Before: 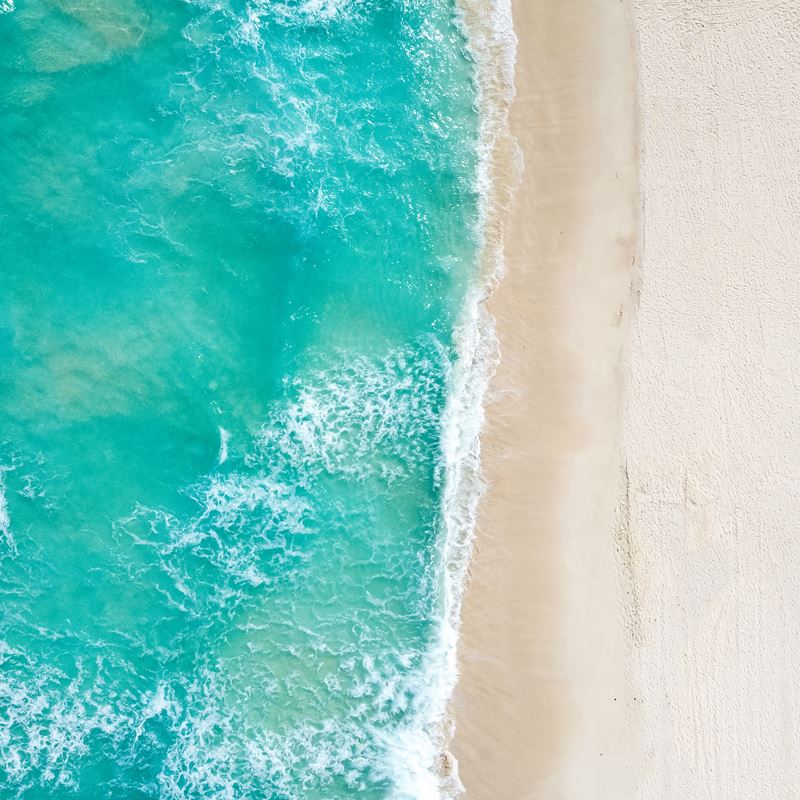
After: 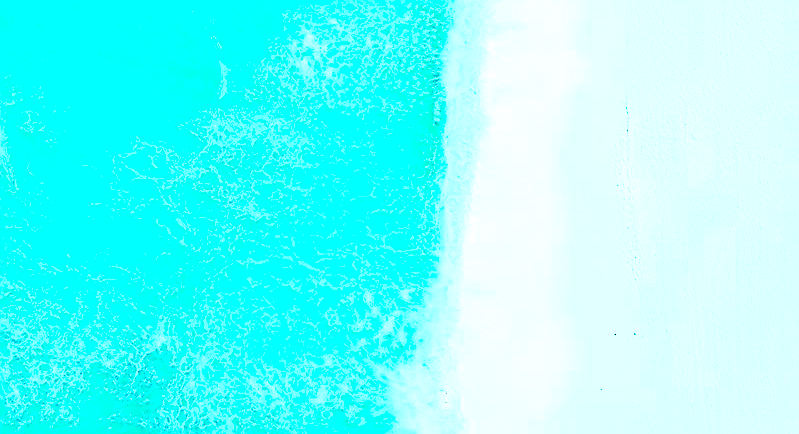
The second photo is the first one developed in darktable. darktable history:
crop and rotate: top 45.686%, right 0.093%
color zones: curves: ch1 [(0.235, 0.558) (0.75, 0.5)]; ch2 [(0.25, 0.462) (0.749, 0.457)]
sharpen: on, module defaults
tone curve: curves: ch0 [(0, 0) (0.105, 0.044) (0.195, 0.128) (0.283, 0.283) (0.384, 0.404) (0.485, 0.531) (0.638, 0.681) (0.795, 0.879) (1, 0.977)]; ch1 [(0, 0) (0.161, 0.092) (0.35, 0.33) (0.379, 0.401) (0.456, 0.469) (0.498, 0.503) (0.531, 0.537) (0.596, 0.621) (0.635, 0.671) (1, 1)]; ch2 [(0, 0) (0.371, 0.362) (0.437, 0.437) (0.483, 0.484) (0.53, 0.515) (0.56, 0.58) (0.622, 0.606) (1, 1)], preserve colors none
exposure: black level correction 0, exposure 1.617 EV, compensate highlight preservation false
color calibration: output R [1.422, -0.35, -0.252, 0], output G [-0.238, 1.259, -0.084, 0], output B [-0.081, -0.196, 1.58, 0], output brightness [0.49, 0.671, -0.57, 0], illuminant custom, x 0.388, y 0.387, temperature 3814.34 K
